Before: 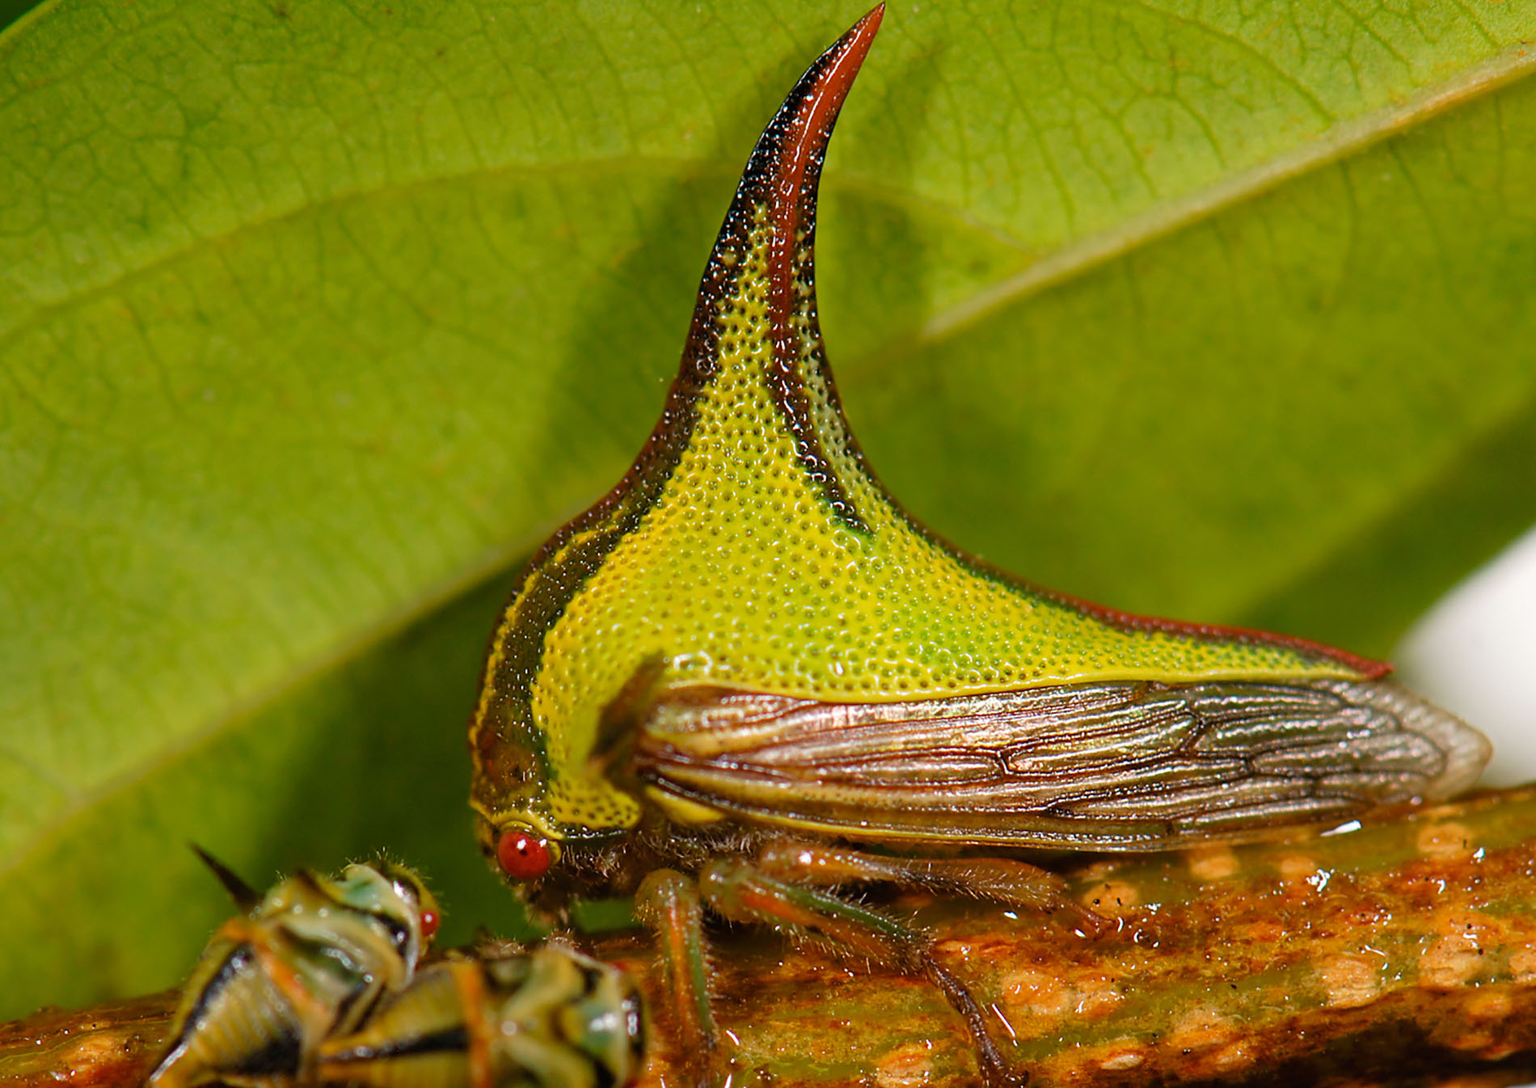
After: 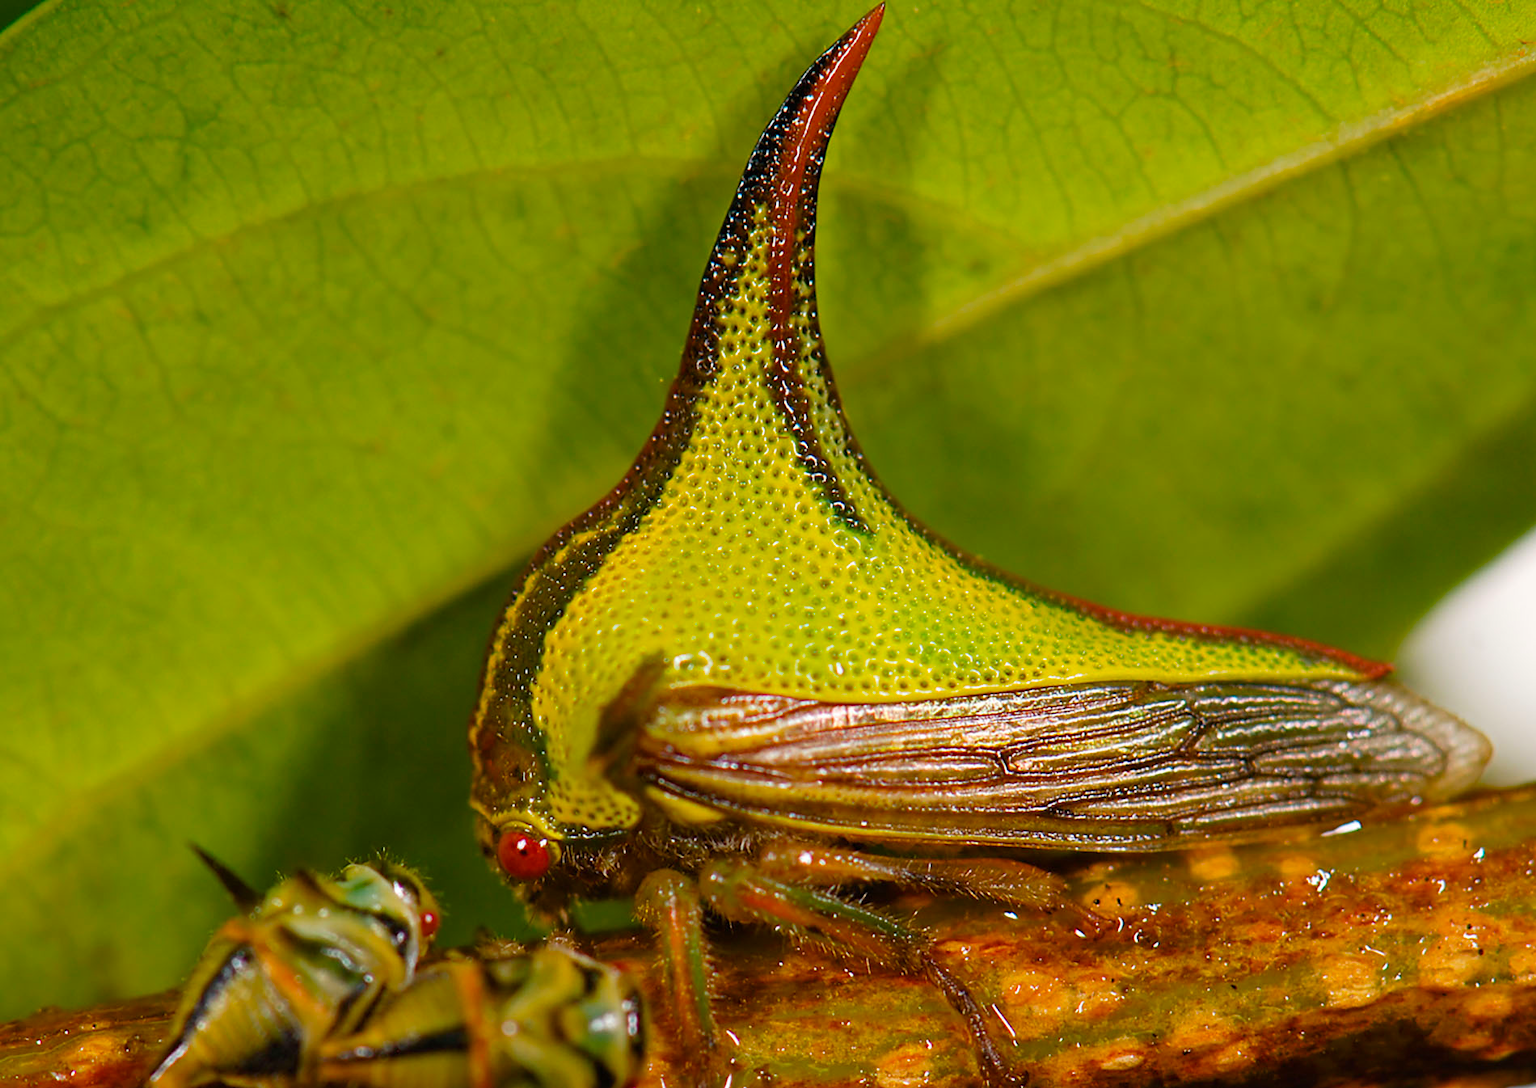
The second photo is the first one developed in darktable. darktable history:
color balance rgb: perceptual saturation grading › global saturation 25.363%
